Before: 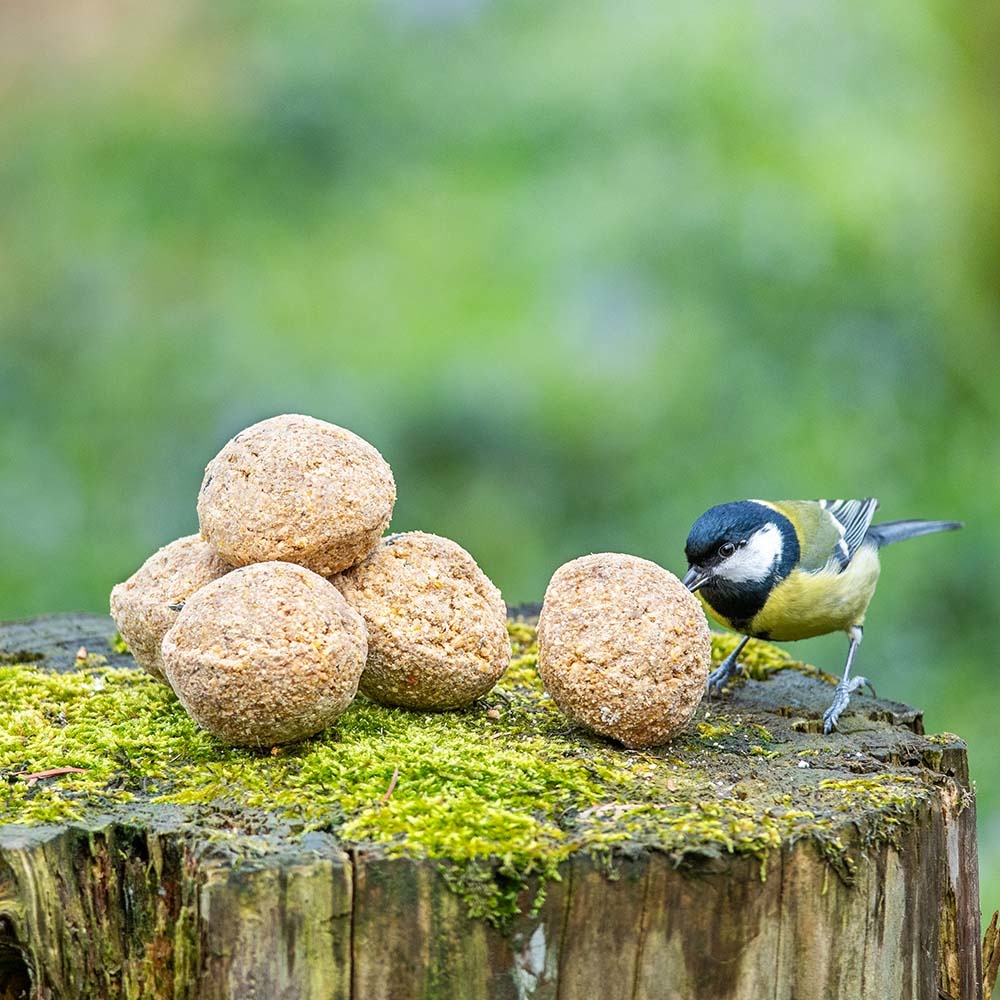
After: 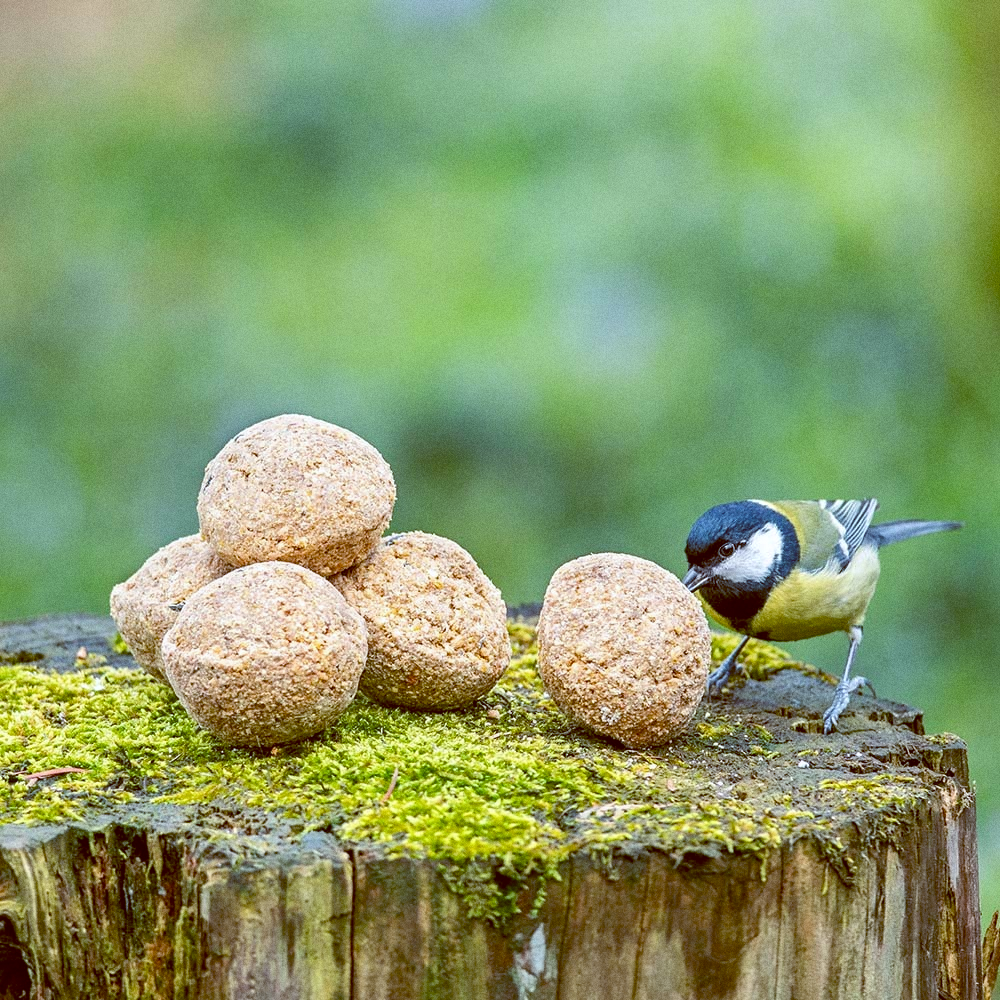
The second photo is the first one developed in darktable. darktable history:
grain: on, module defaults
color balance: lift [1, 1.015, 1.004, 0.985], gamma [1, 0.958, 0.971, 1.042], gain [1, 0.956, 0.977, 1.044]
